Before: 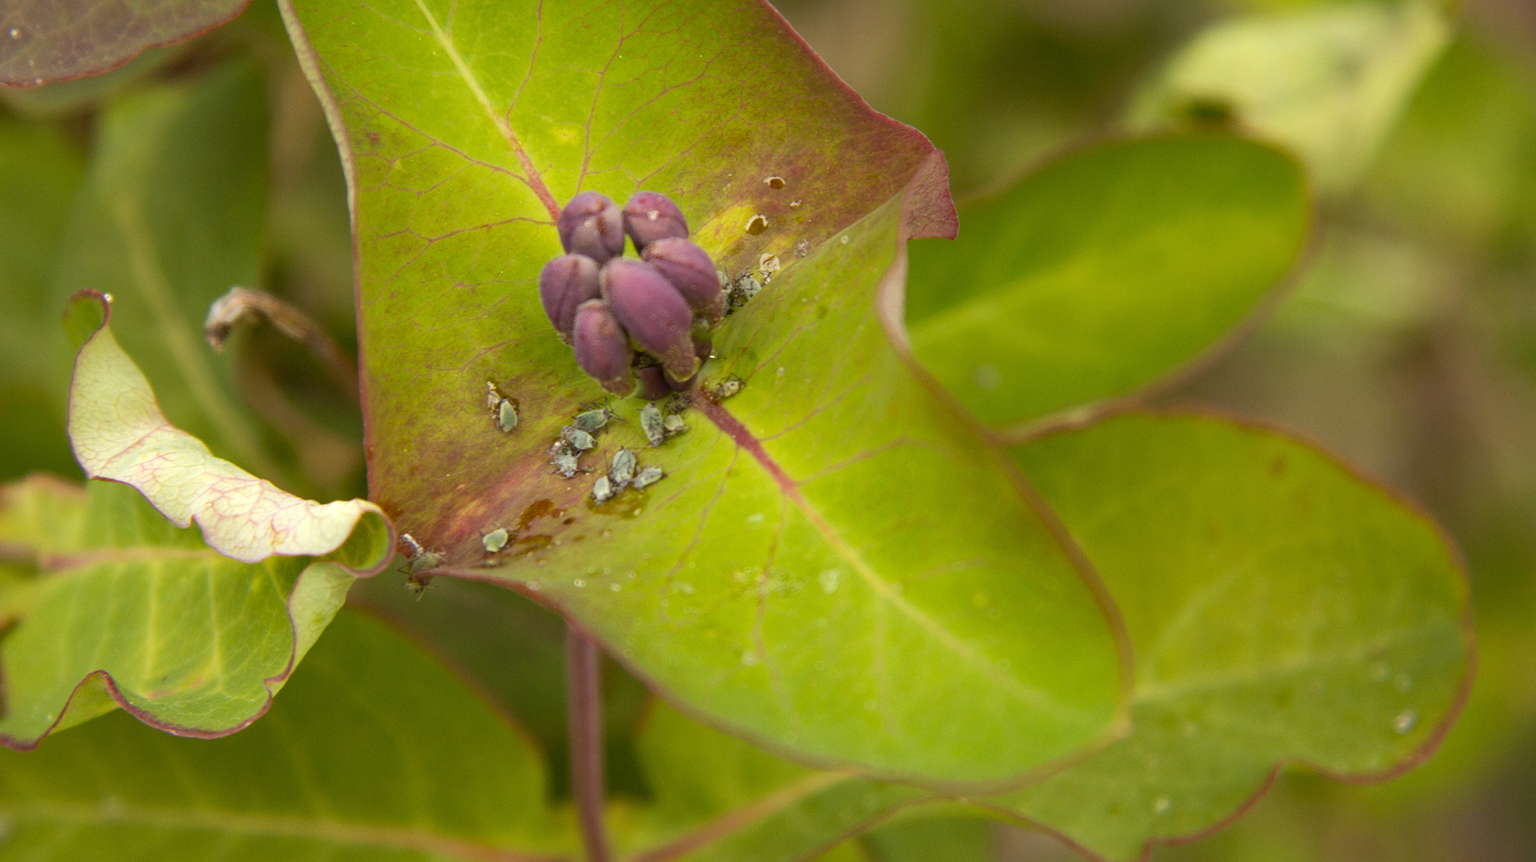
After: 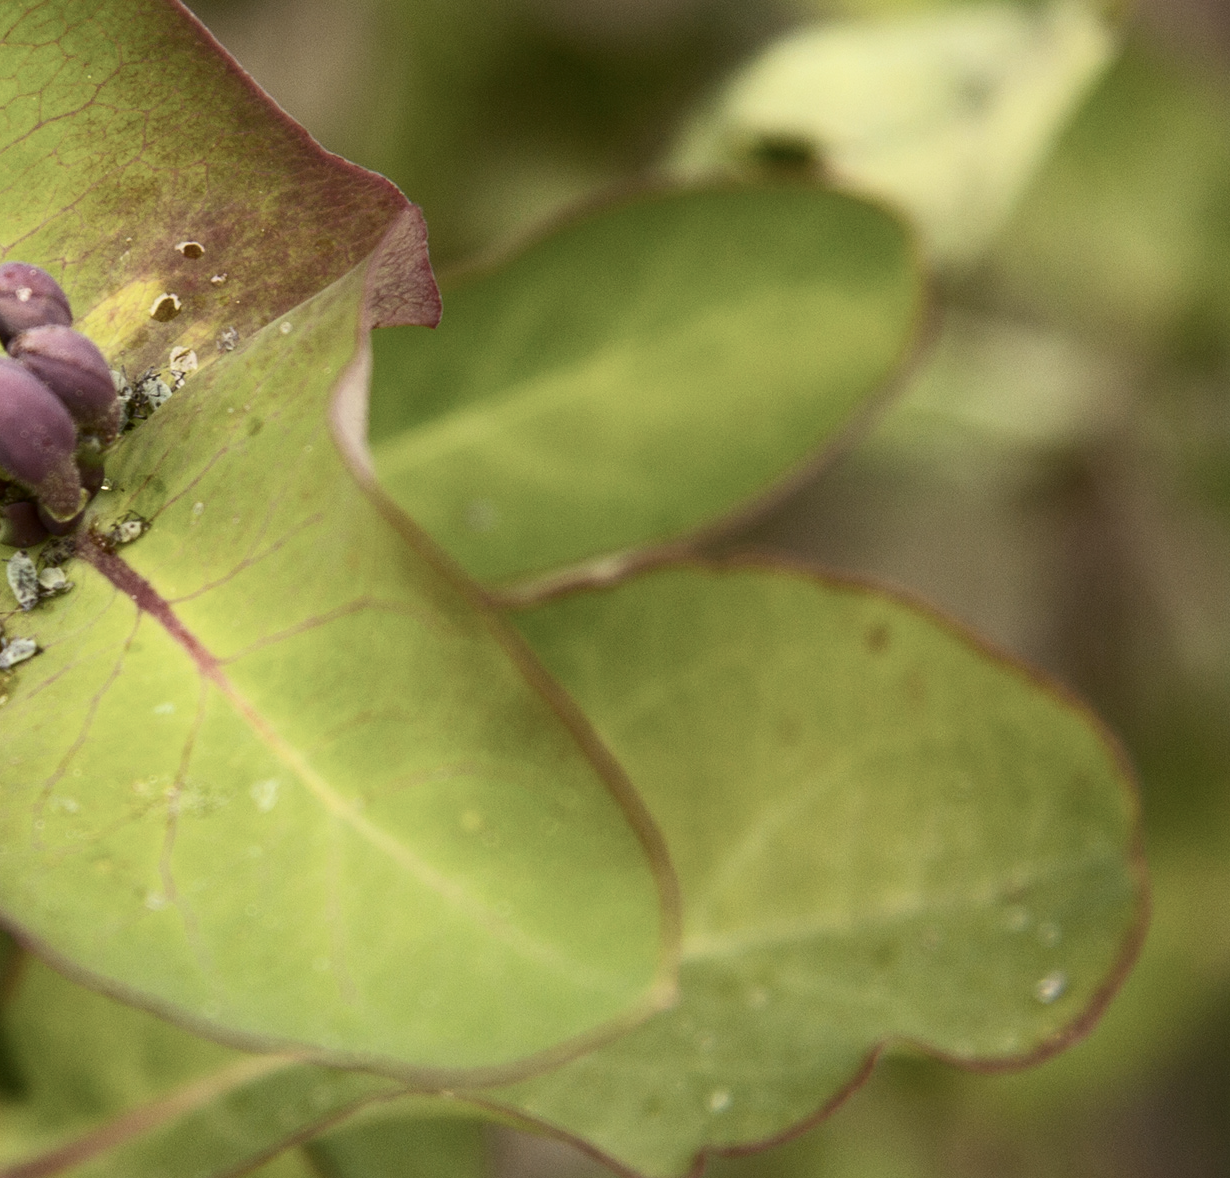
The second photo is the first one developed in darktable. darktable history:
contrast brightness saturation: contrast 0.25, saturation -0.31
crop: left 41.402%
